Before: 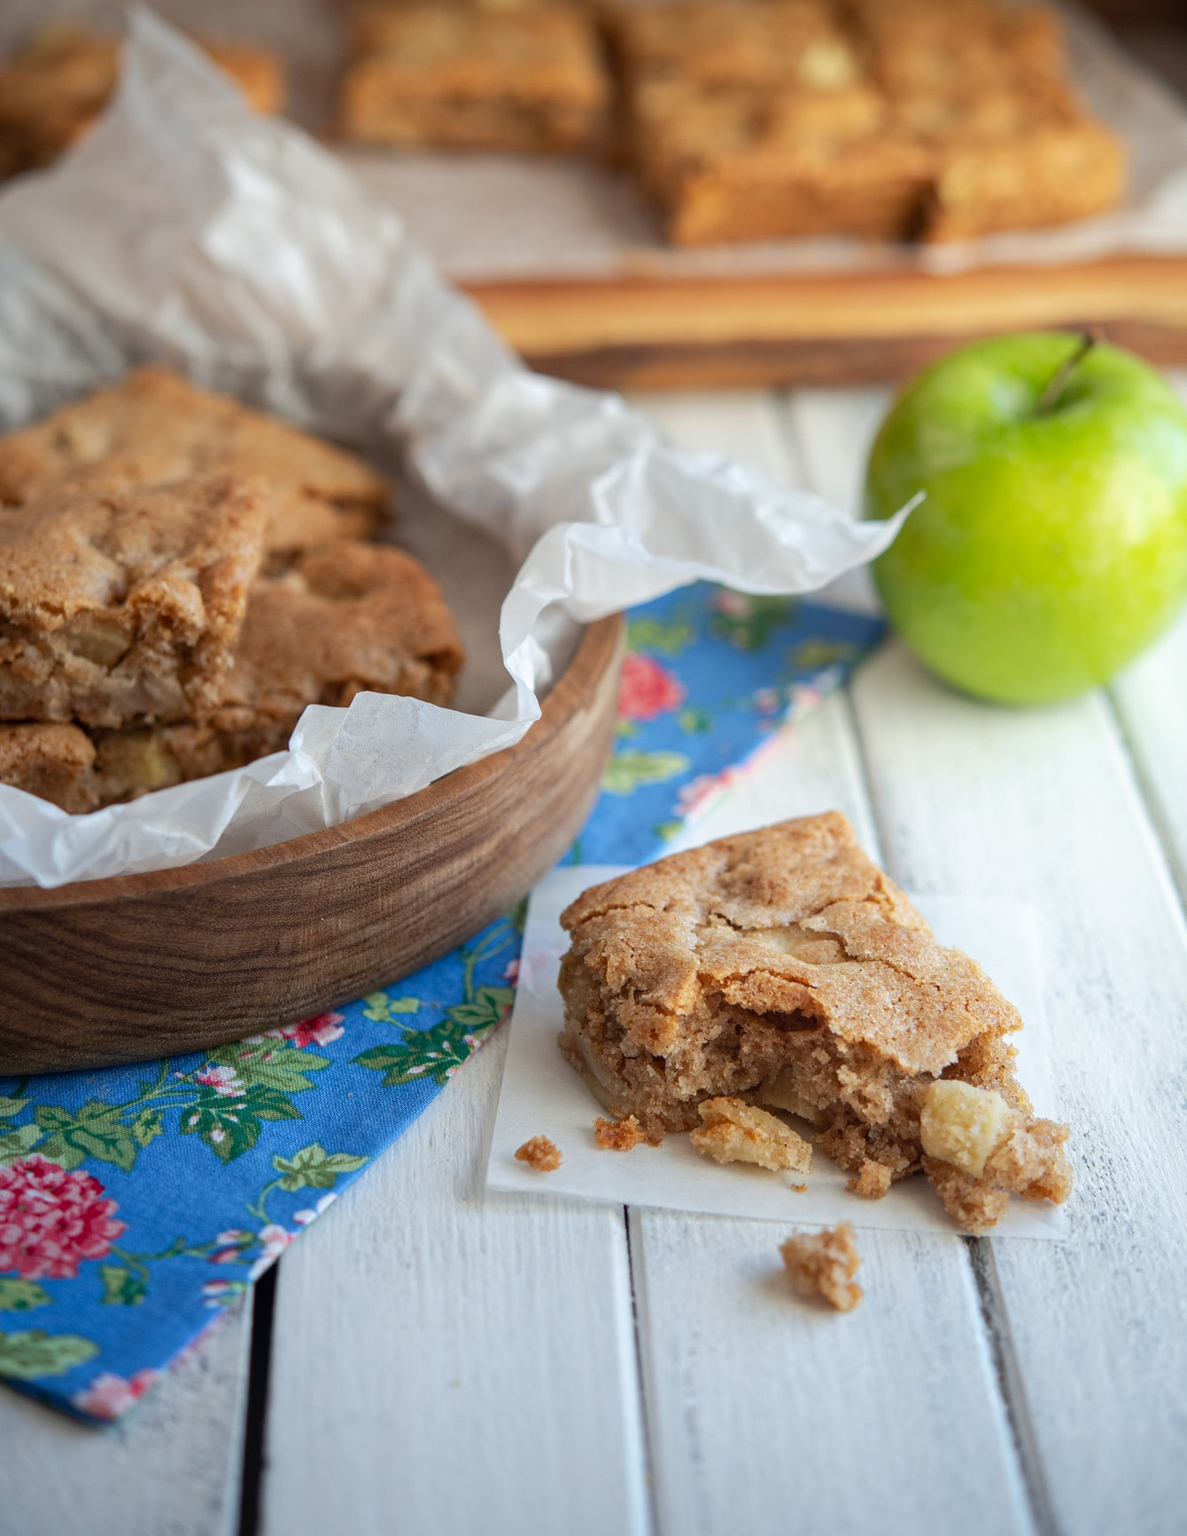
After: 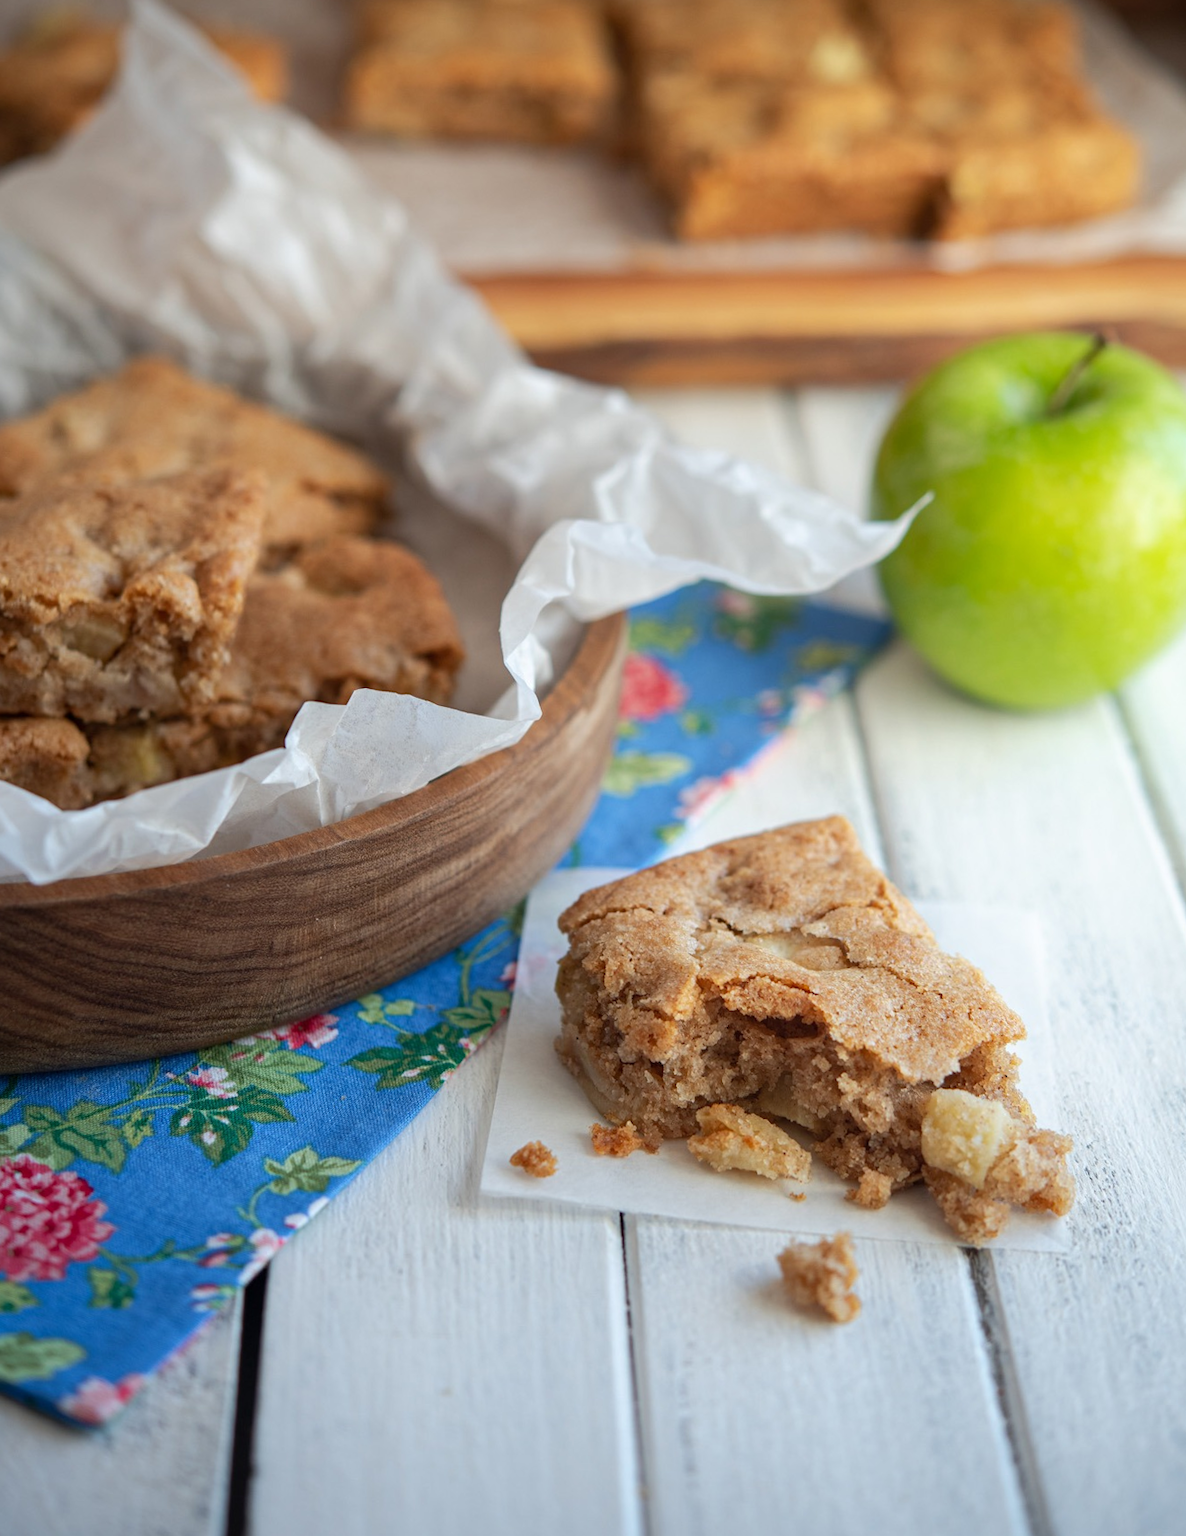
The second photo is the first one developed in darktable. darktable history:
crop and rotate: angle -0.623°
